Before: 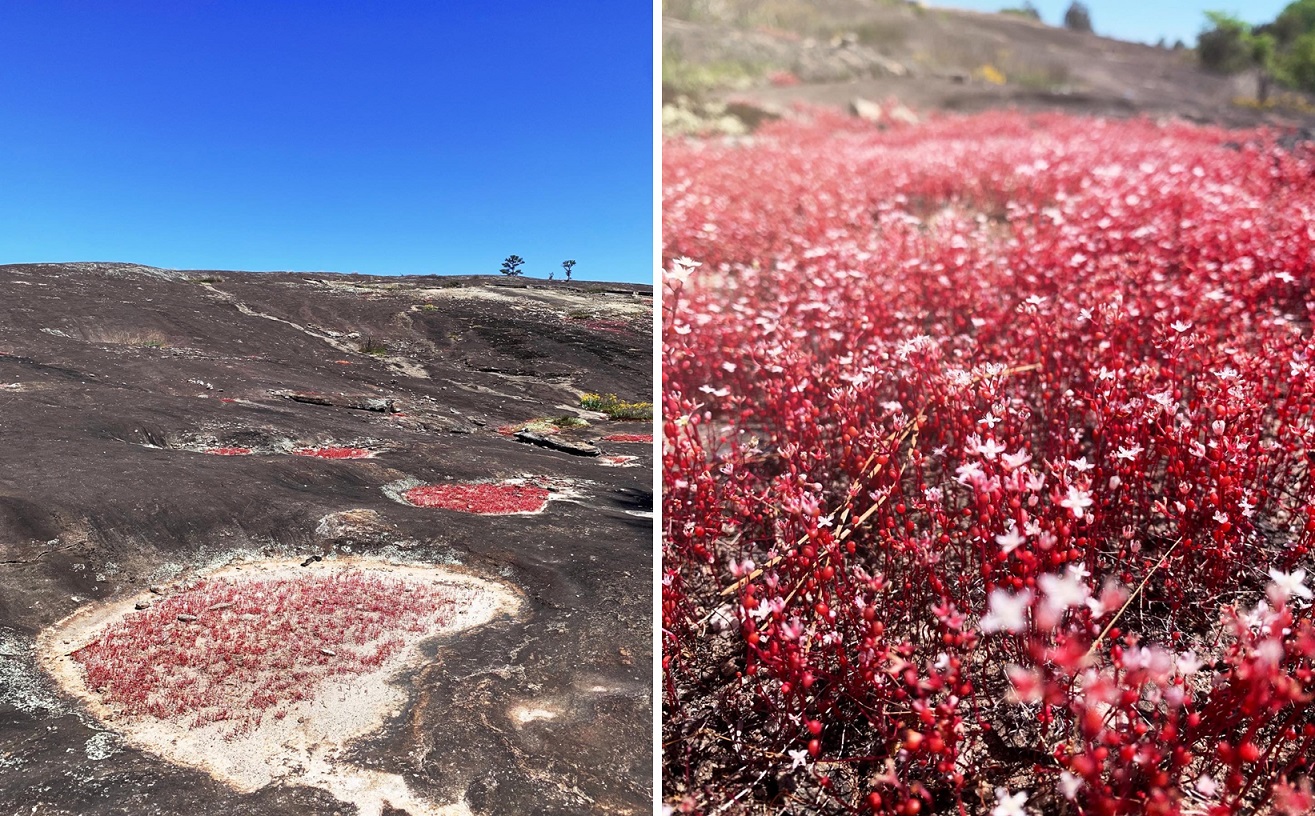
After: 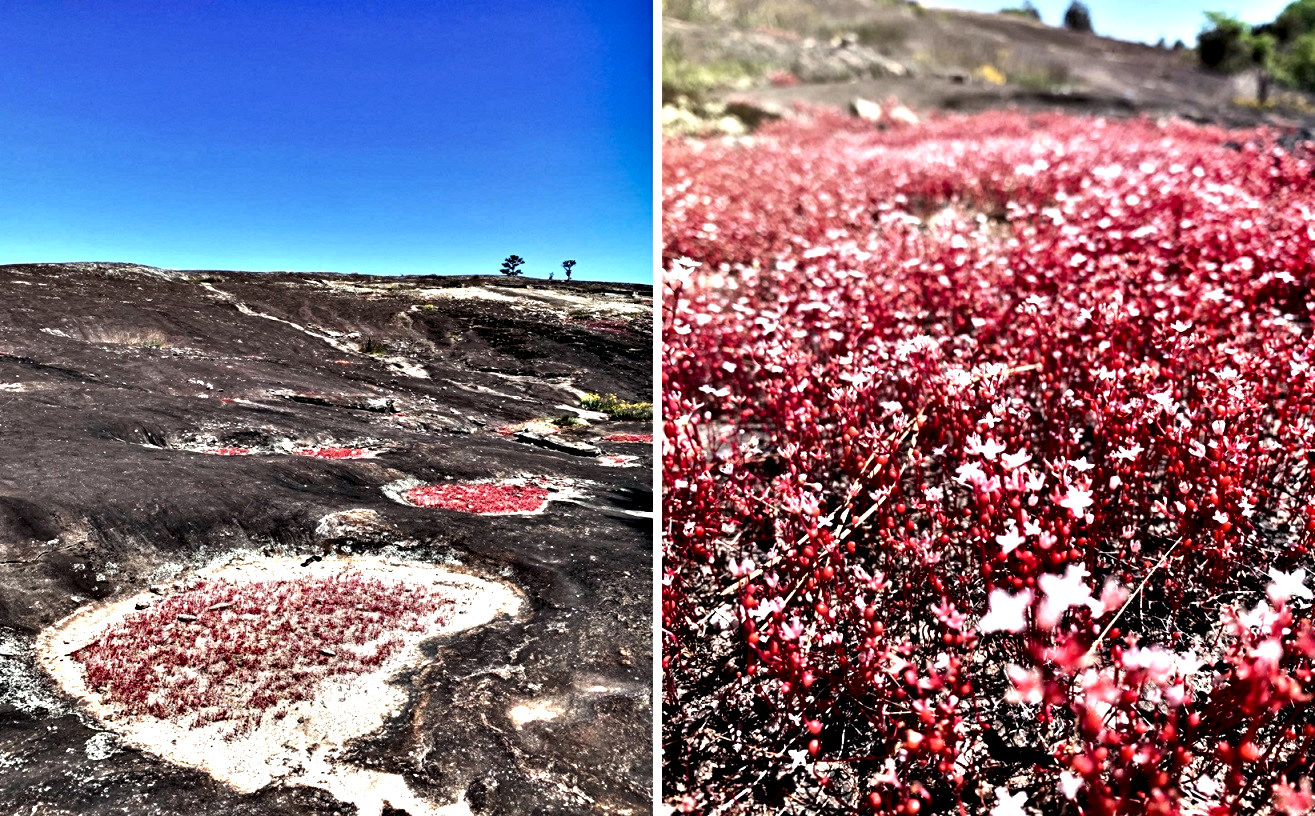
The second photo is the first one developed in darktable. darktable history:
contrast equalizer: octaves 7, y [[0.48, 0.654, 0.731, 0.706, 0.772, 0.382], [0.55 ×6], [0 ×6], [0 ×6], [0 ×6]]
